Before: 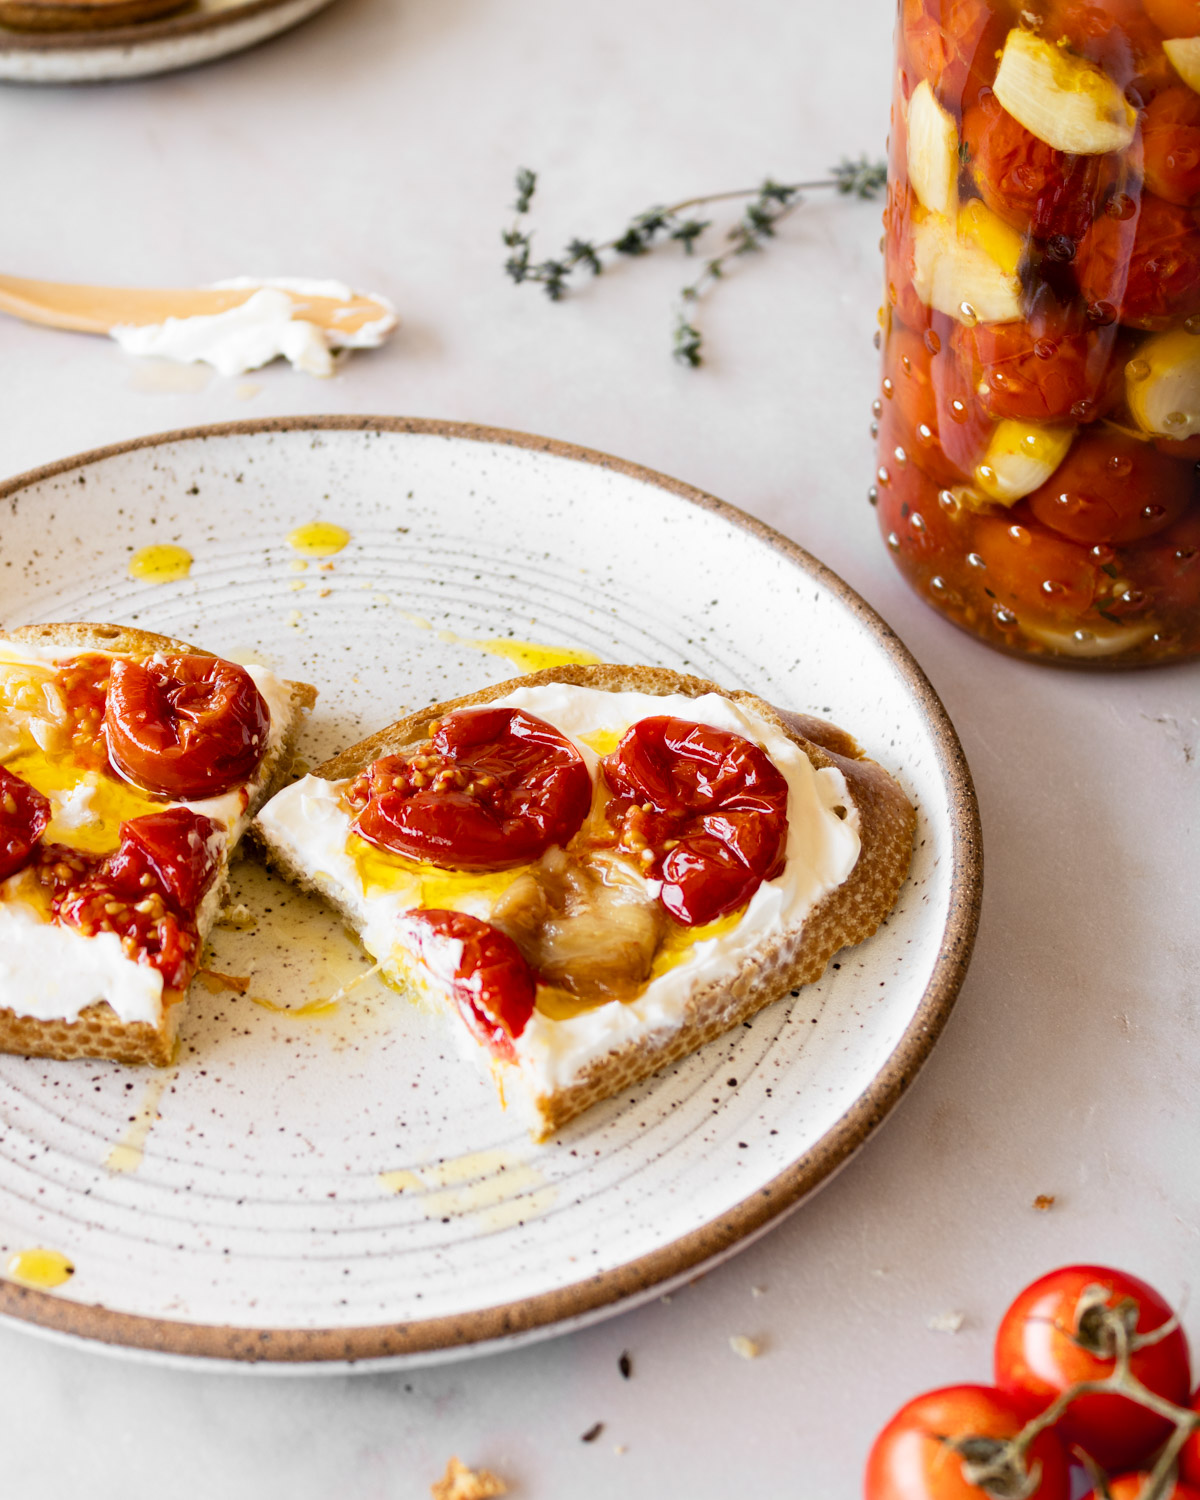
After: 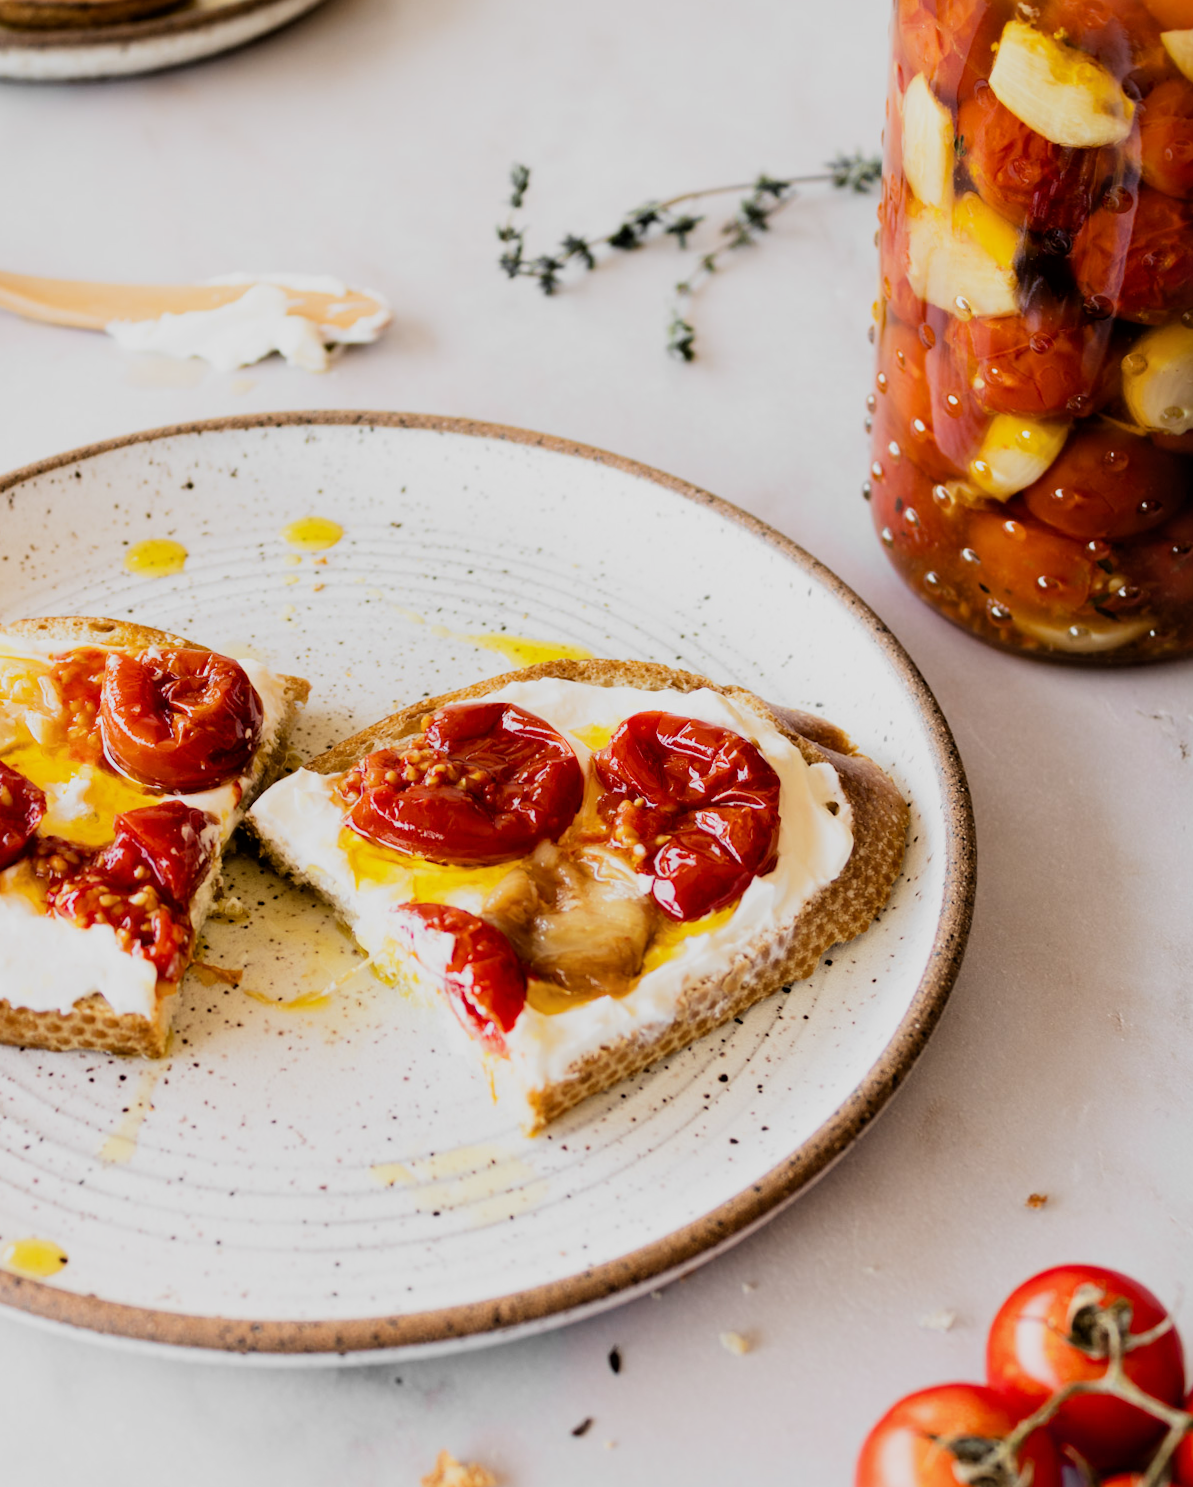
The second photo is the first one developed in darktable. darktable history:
rotate and perspective: rotation 0.192°, lens shift (horizontal) -0.015, crop left 0.005, crop right 0.996, crop top 0.006, crop bottom 0.99
filmic rgb: black relative exposure -7.65 EV, white relative exposure 4.56 EV, hardness 3.61, contrast 1.25
